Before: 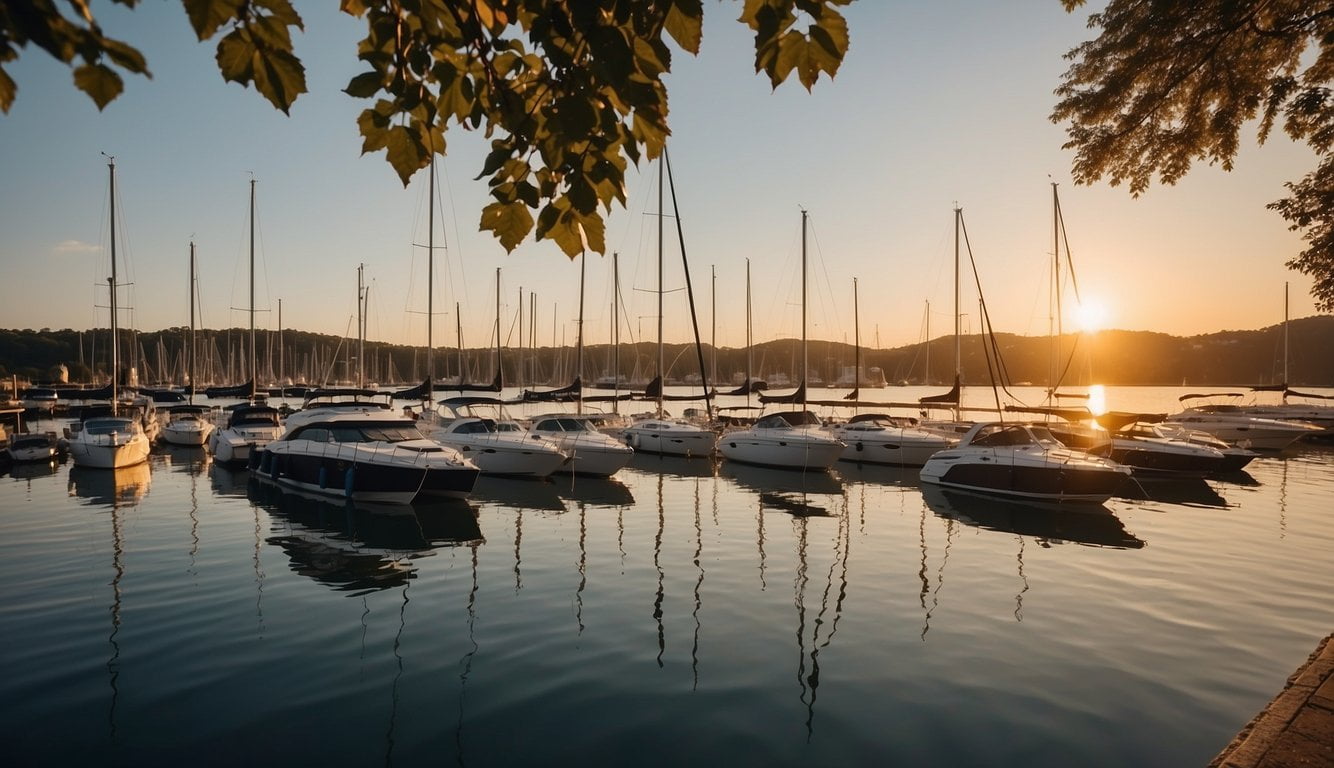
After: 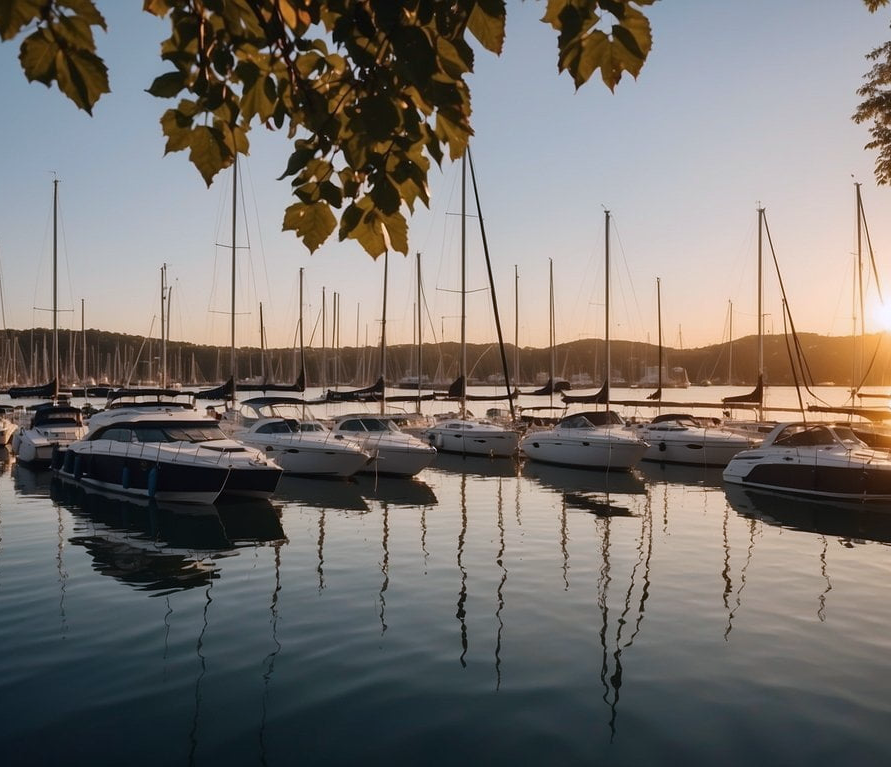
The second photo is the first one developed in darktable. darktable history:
color calibration: illuminant as shot in camera, x 0.358, y 0.373, temperature 4628.91 K
crop and rotate: left 14.82%, right 18.327%
